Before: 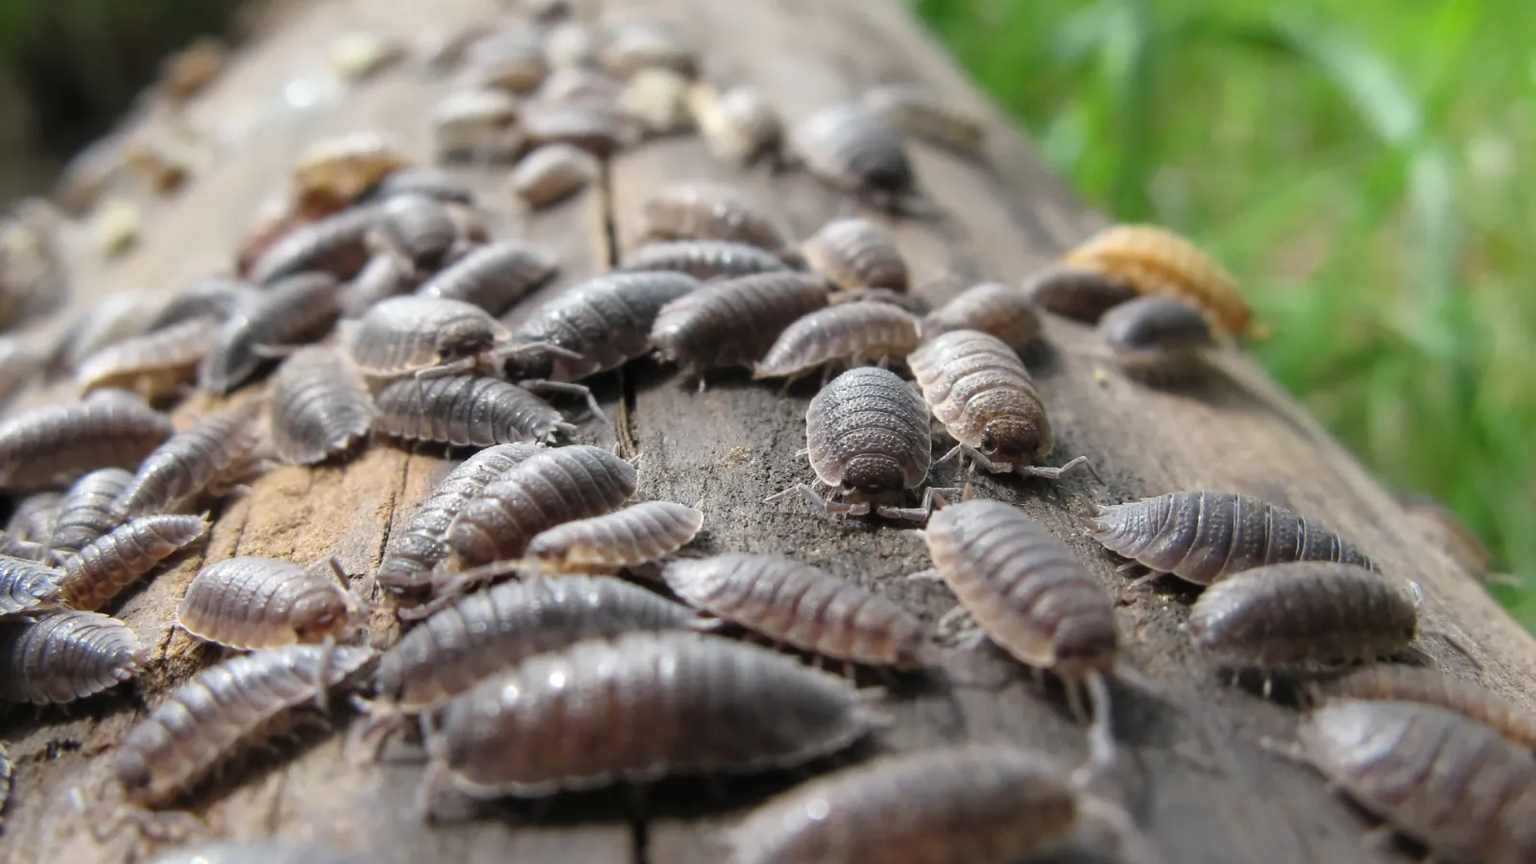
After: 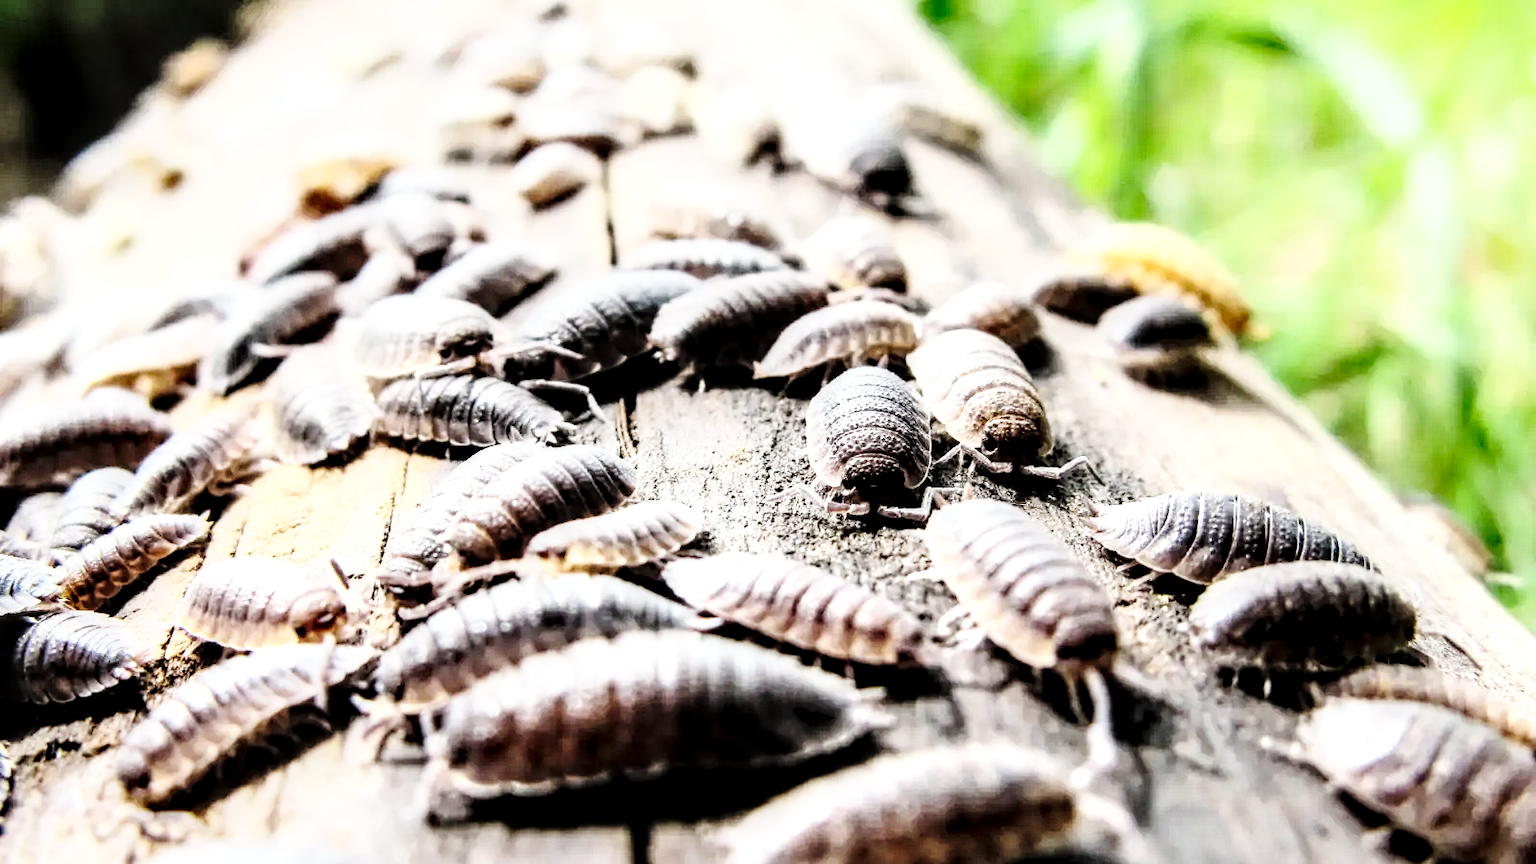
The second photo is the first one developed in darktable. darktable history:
local contrast: highlights 60%, shadows 60%, detail 160%
base curve: curves: ch0 [(0, 0) (0.036, 0.025) (0.121, 0.166) (0.206, 0.329) (0.605, 0.79) (1, 1)], preserve colors none
exposure: black level correction 0.001, compensate highlight preservation false
rgb curve: curves: ch0 [(0, 0) (0.21, 0.15) (0.24, 0.21) (0.5, 0.75) (0.75, 0.96) (0.89, 0.99) (1, 1)]; ch1 [(0, 0.02) (0.21, 0.13) (0.25, 0.2) (0.5, 0.67) (0.75, 0.9) (0.89, 0.97) (1, 1)]; ch2 [(0, 0.02) (0.21, 0.13) (0.25, 0.2) (0.5, 0.67) (0.75, 0.9) (0.89, 0.97) (1, 1)], compensate middle gray true
